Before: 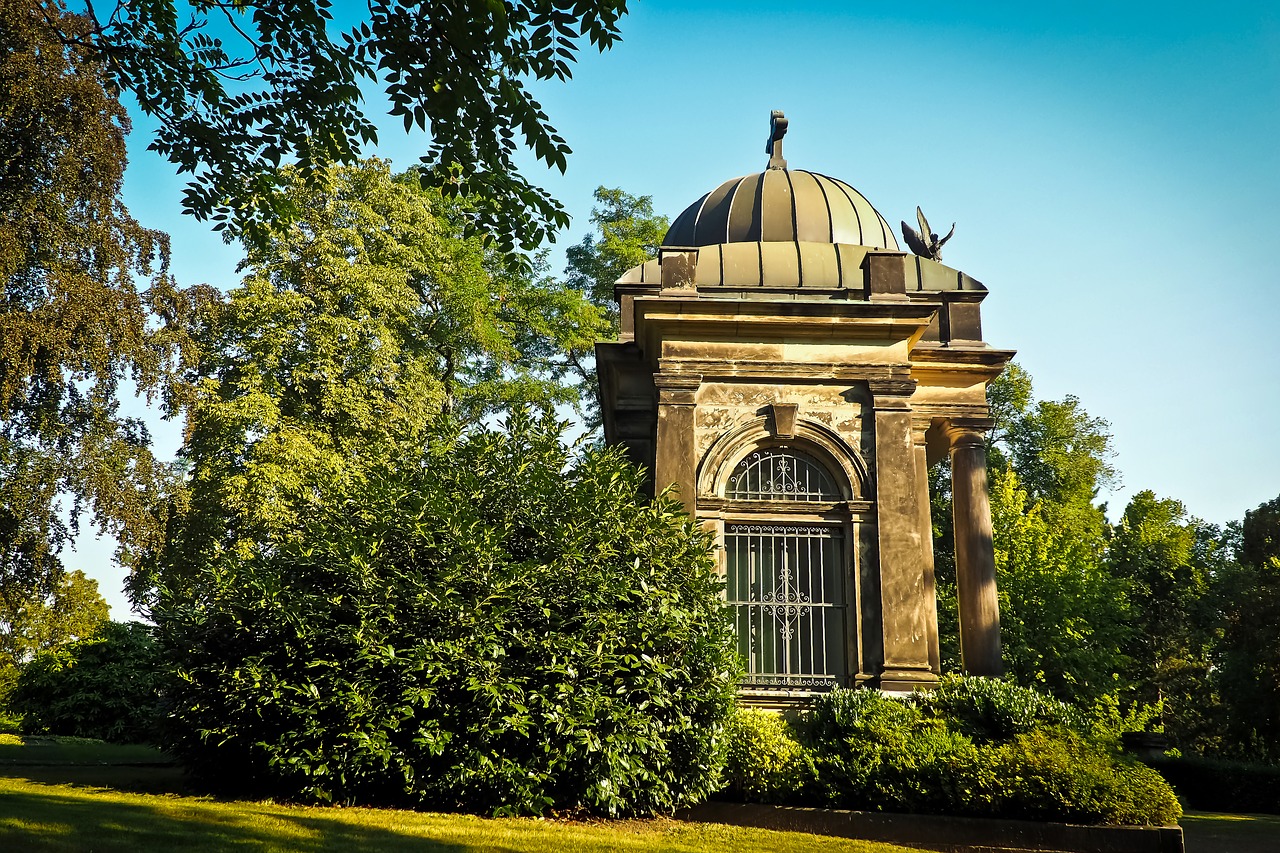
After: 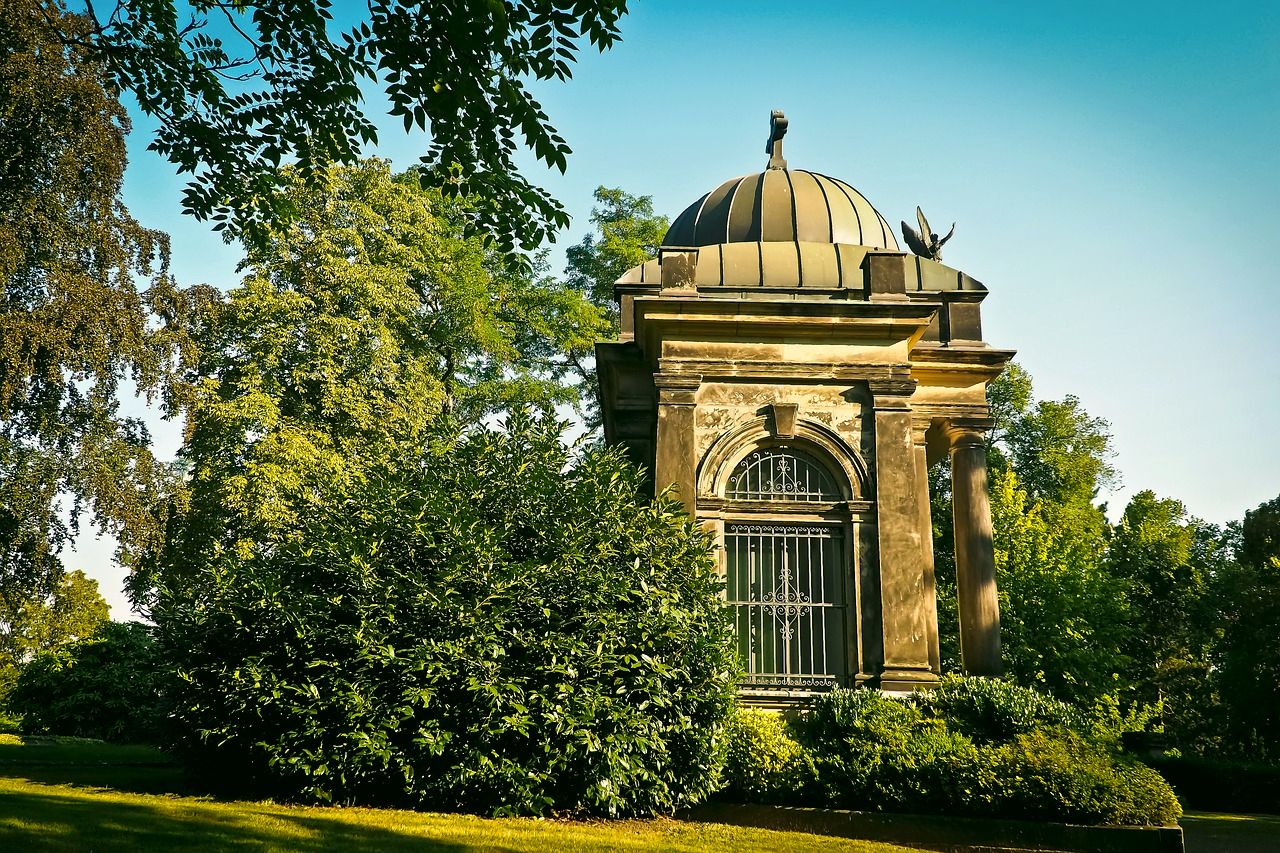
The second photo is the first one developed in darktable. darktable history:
color correction: highlights a* 4.59, highlights b* 4.94, shadows a* -8.19, shadows b* 4.75
